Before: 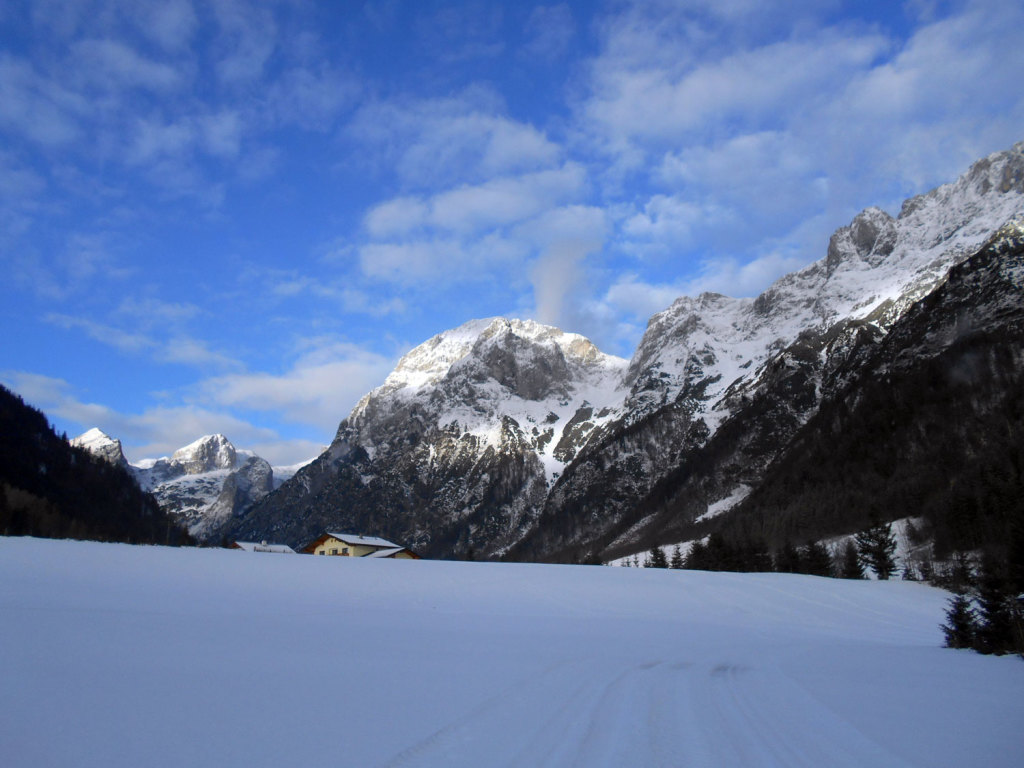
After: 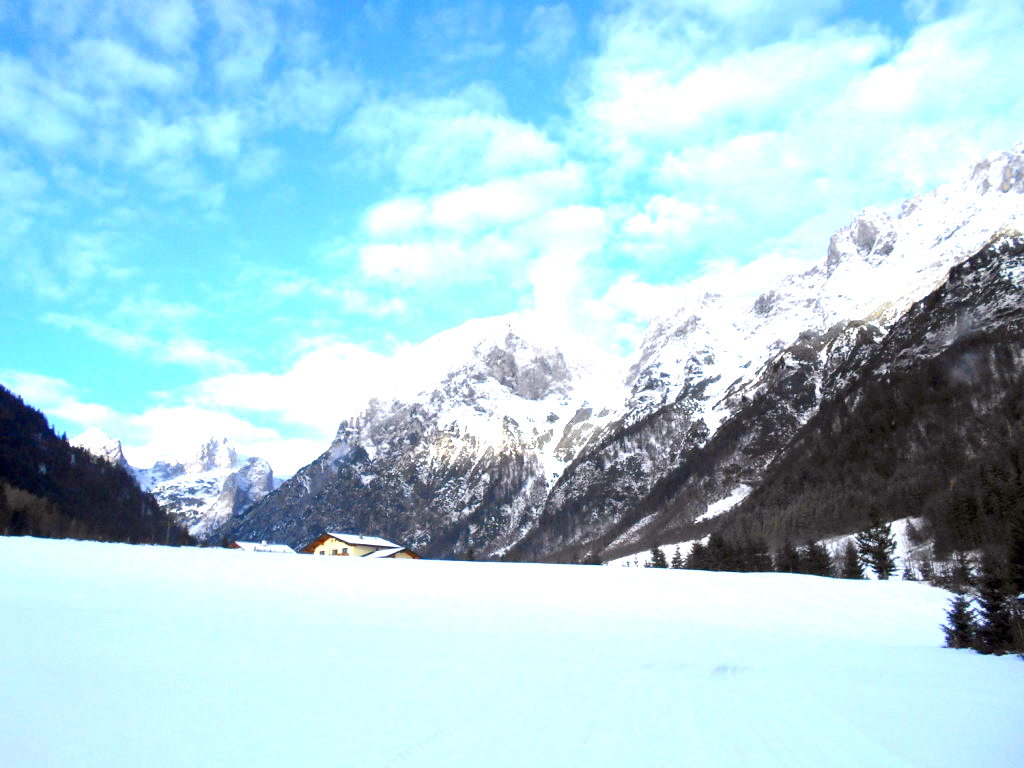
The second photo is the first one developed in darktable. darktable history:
contrast brightness saturation: contrast 0.102, brightness 0.032, saturation 0.092
exposure: exposure 2.047 EV, compensate highlight preservation false
